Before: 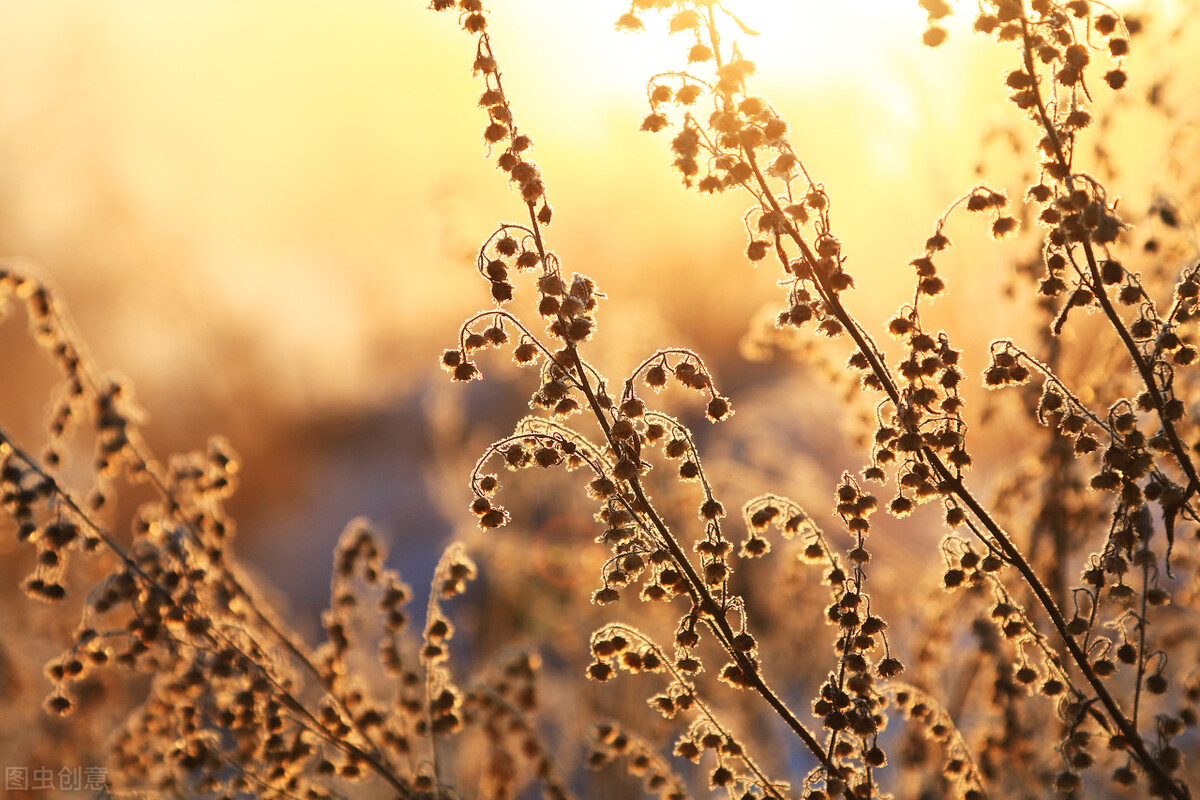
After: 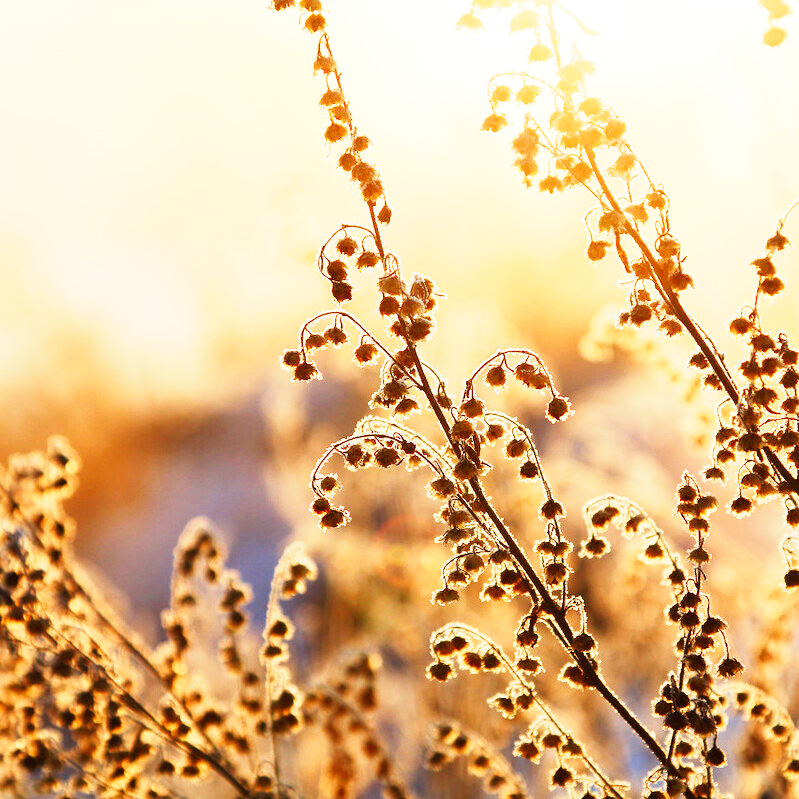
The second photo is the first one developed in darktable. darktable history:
crop and rotate: left 13.342%, right 19.991%
base curve: curves: ch0 [(0, 0) (0, 0.001) (0.001, 0.001) (0.004, 0.002) (0.007, 0.004) (0.015, 0.013) (0.033, 0.045) (0.052, 0.096) (0.075, 0.17) (0.099, 0.241) (0.163, 0.42) (0.219, 0.55) (0.259, 0.616) (0.327, 0.722) (0.365, 0.765) (0.522, 0.873) (0.547, 0.881) (0.689, 0.919) (0.826, 0.952) (1, 1)], preserve colors none
